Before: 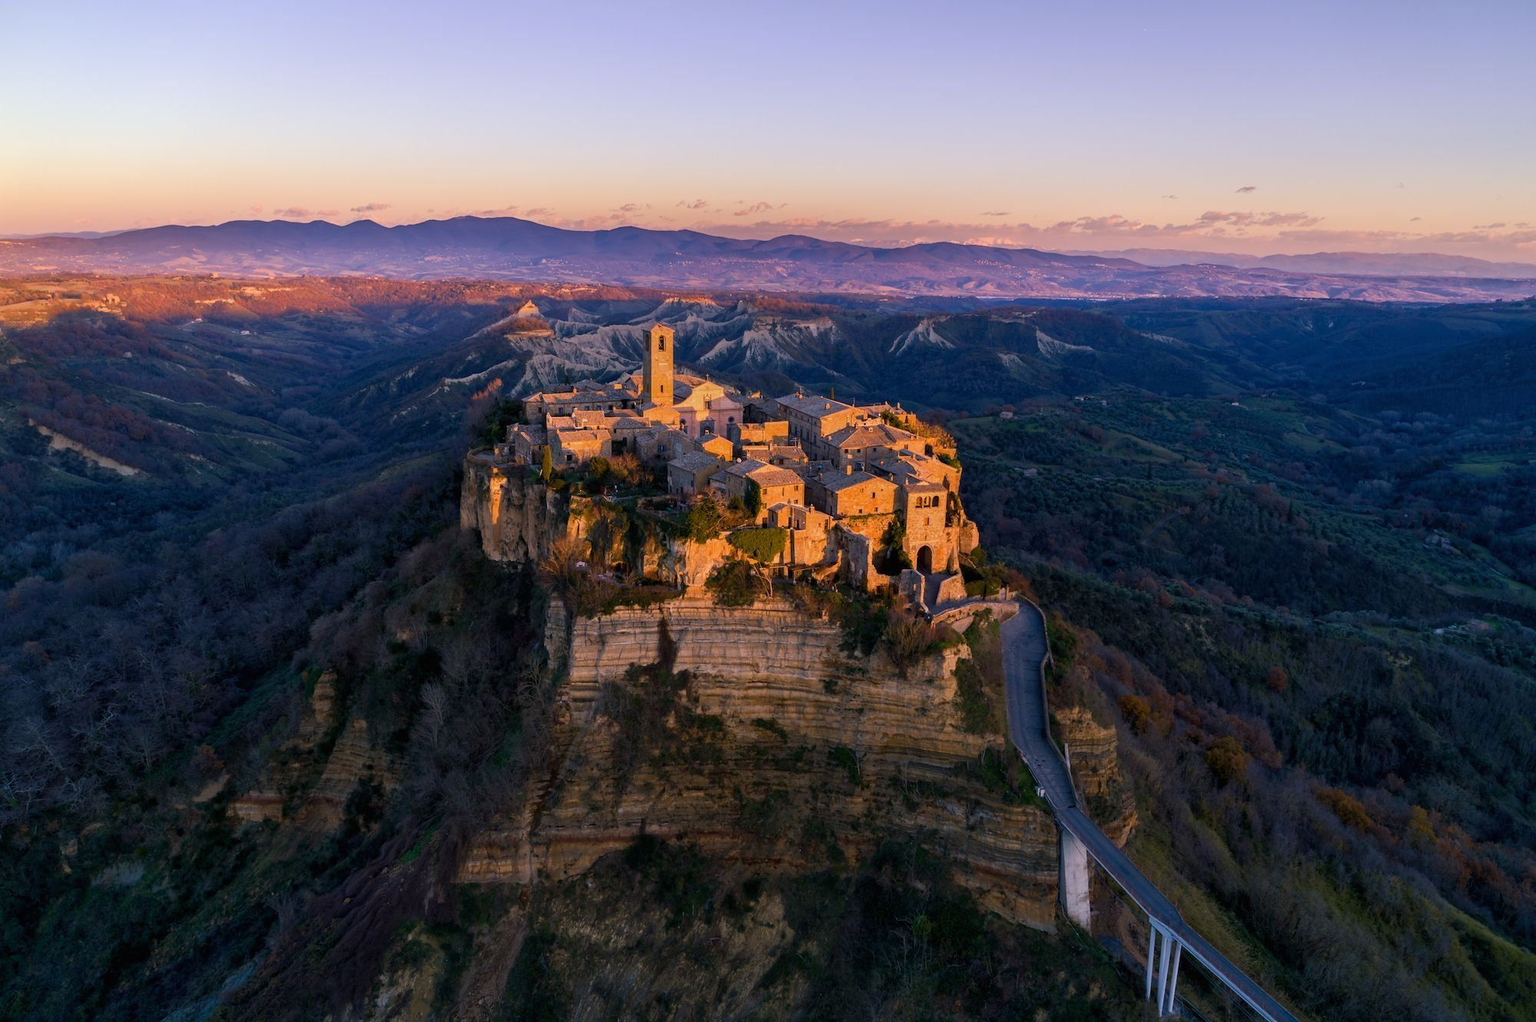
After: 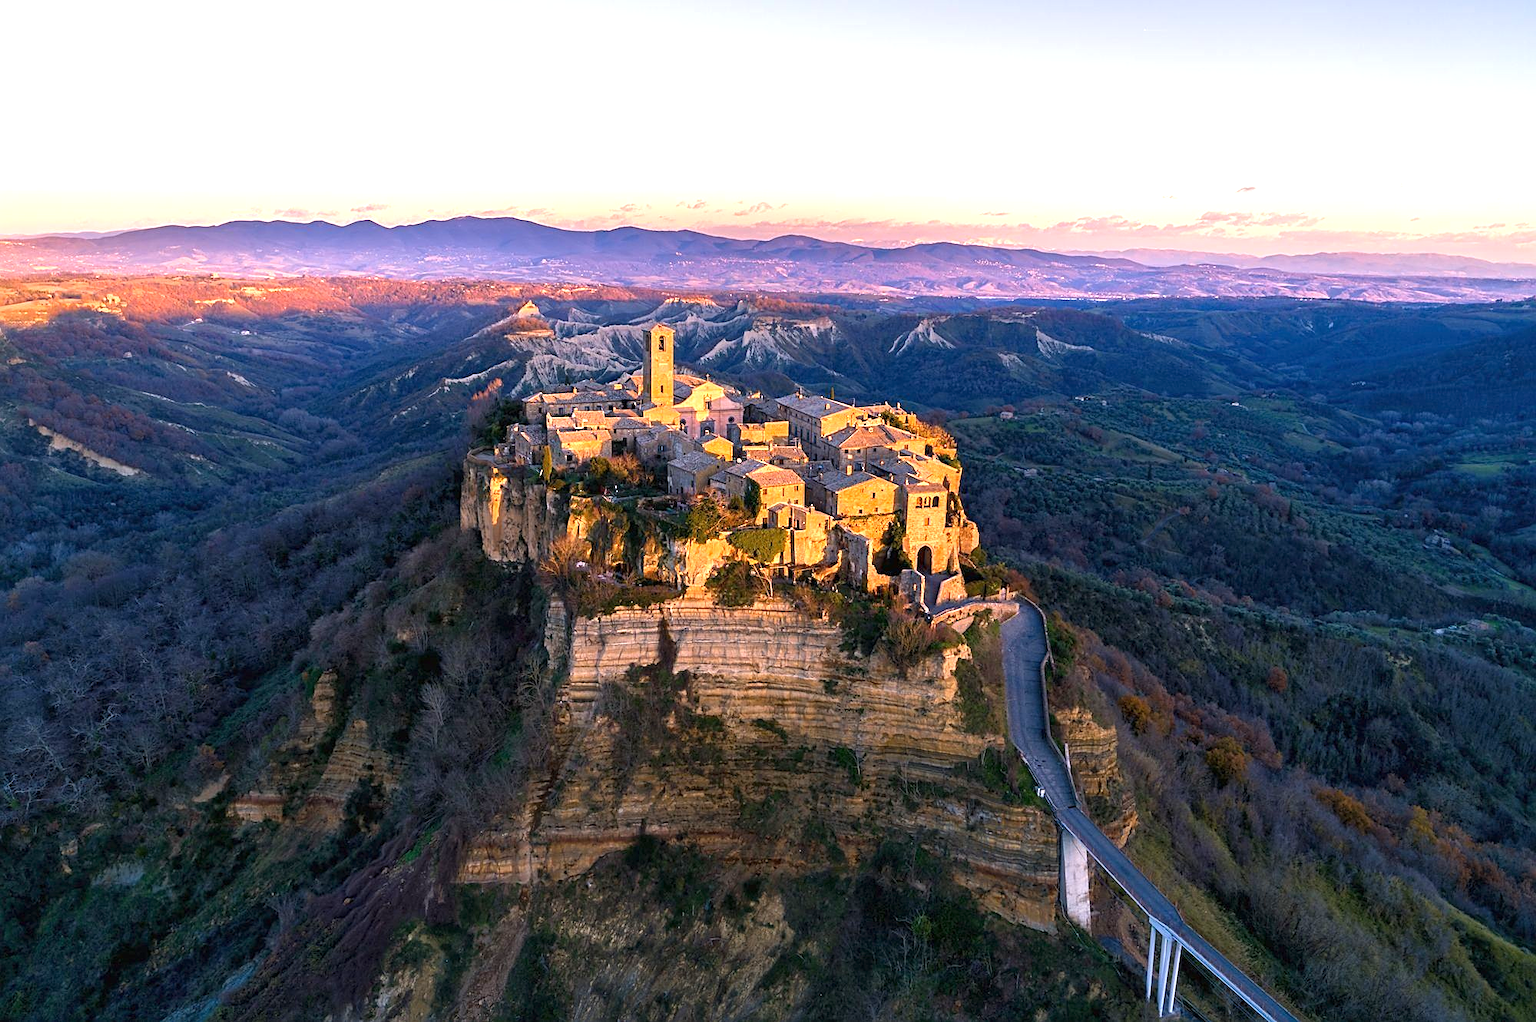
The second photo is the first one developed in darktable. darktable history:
levels: levels [0, 0.492, 0.984]
sharpen: on, module defaults
exposure: black level correction 0, exposure 1.095 EV, compensate highlight preservation false
